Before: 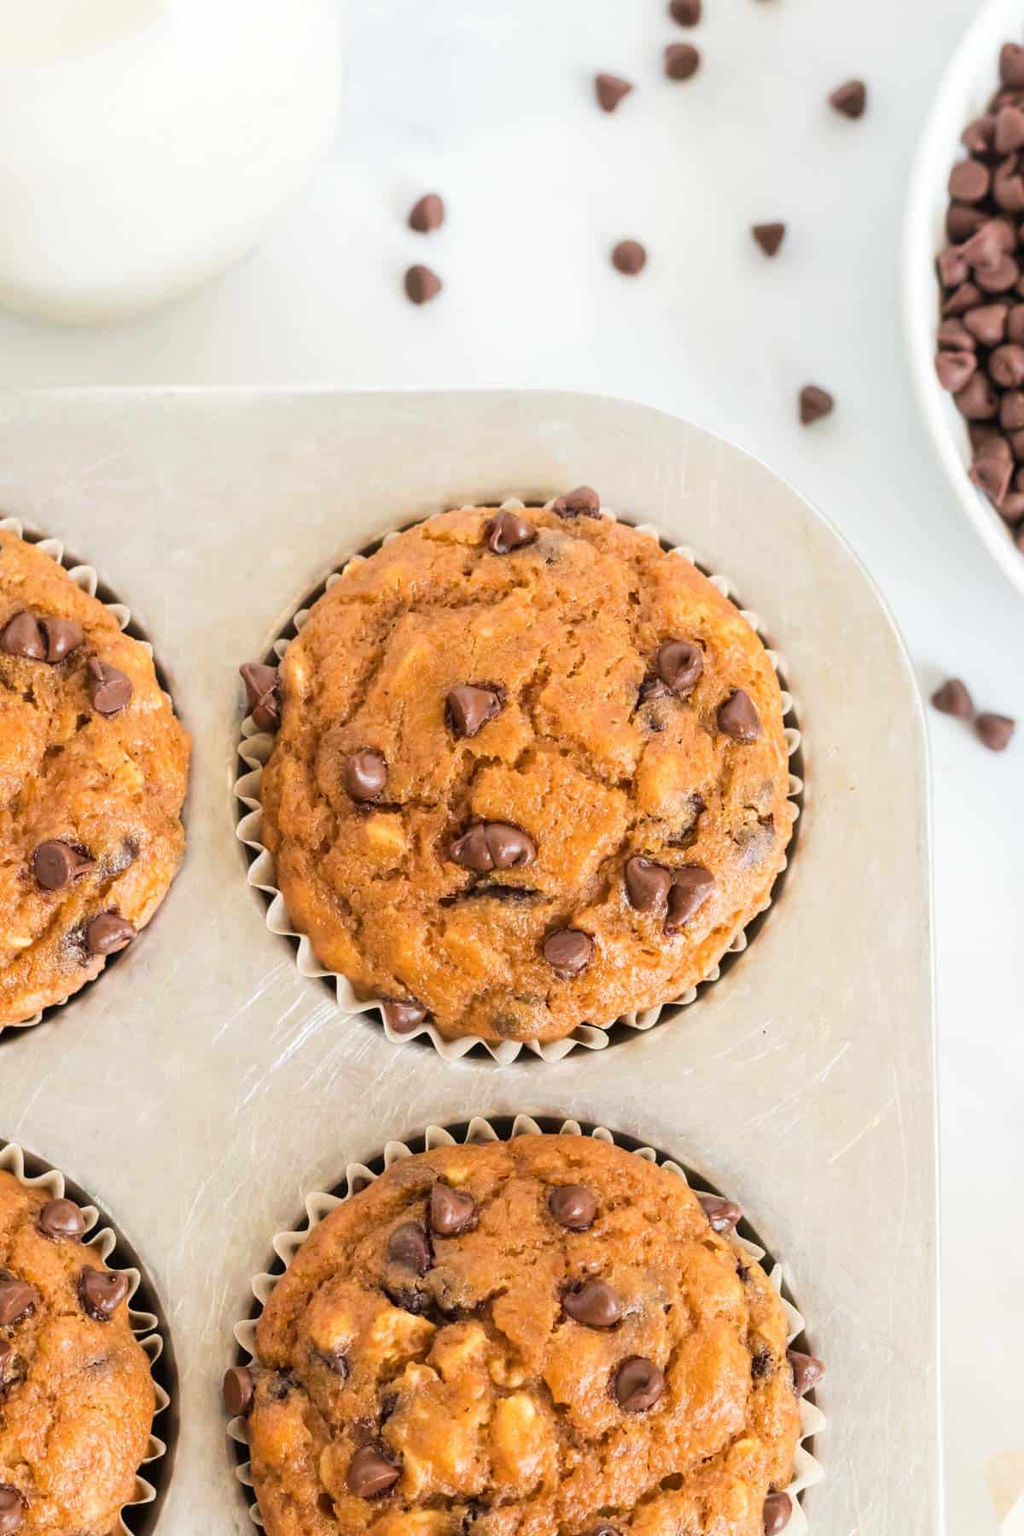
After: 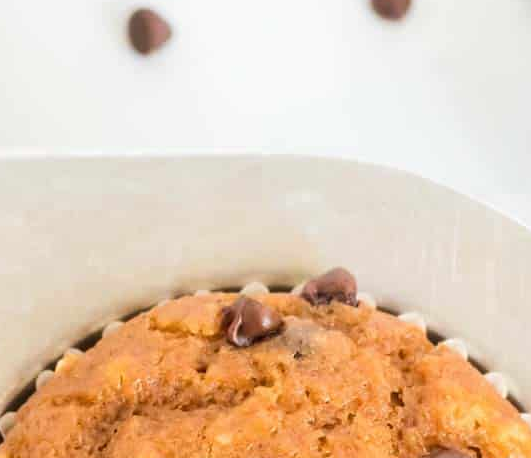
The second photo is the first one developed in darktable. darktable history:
crop: left 28.859%, top 16.827%, right 26.829%, bottom 57.723%
